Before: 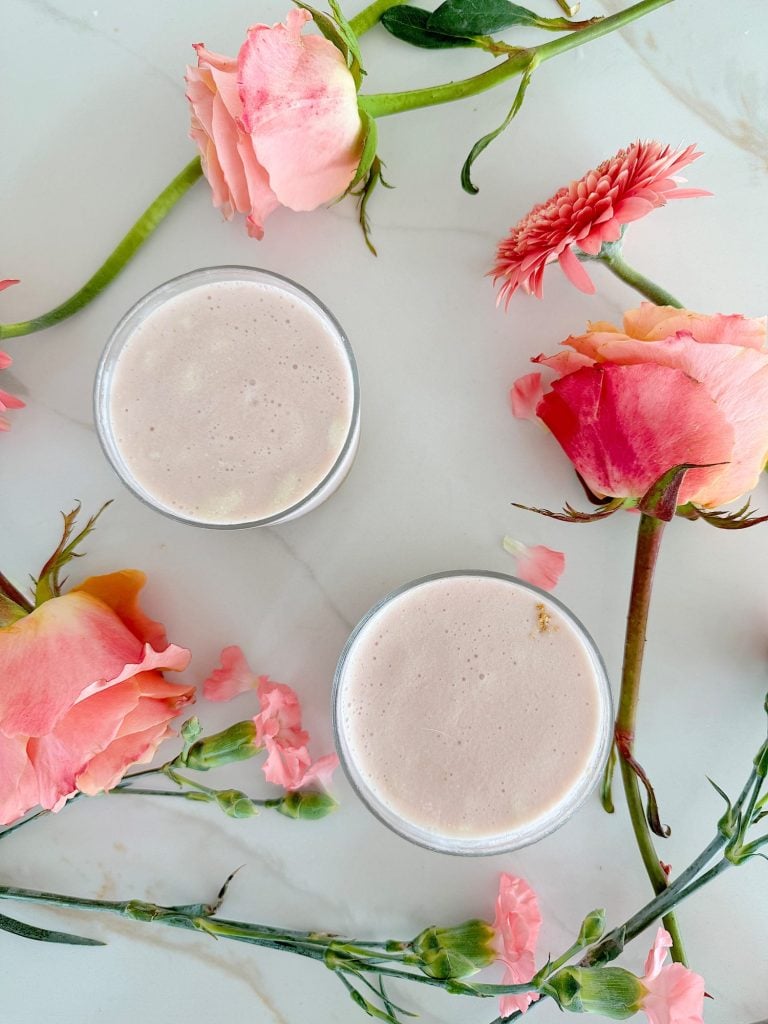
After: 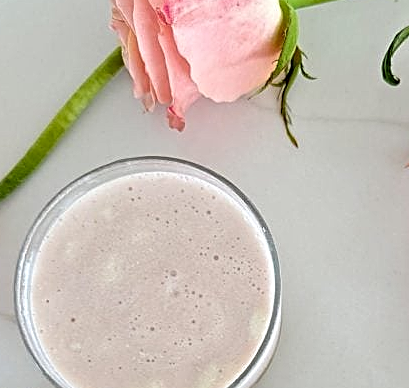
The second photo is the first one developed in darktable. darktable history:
sharpen: on, module defaults
crop: left 10.307%, top 10.647%, right 36.382%, bottom 51.462%
contrast equalizer: octaves 7, y [[0.5, 0.542, 0.583, 0.625, 0.667, 0.708], [0.5 ×6], [0.5 ×6], [0 ×6], [0 ×6]], mix 0.599
